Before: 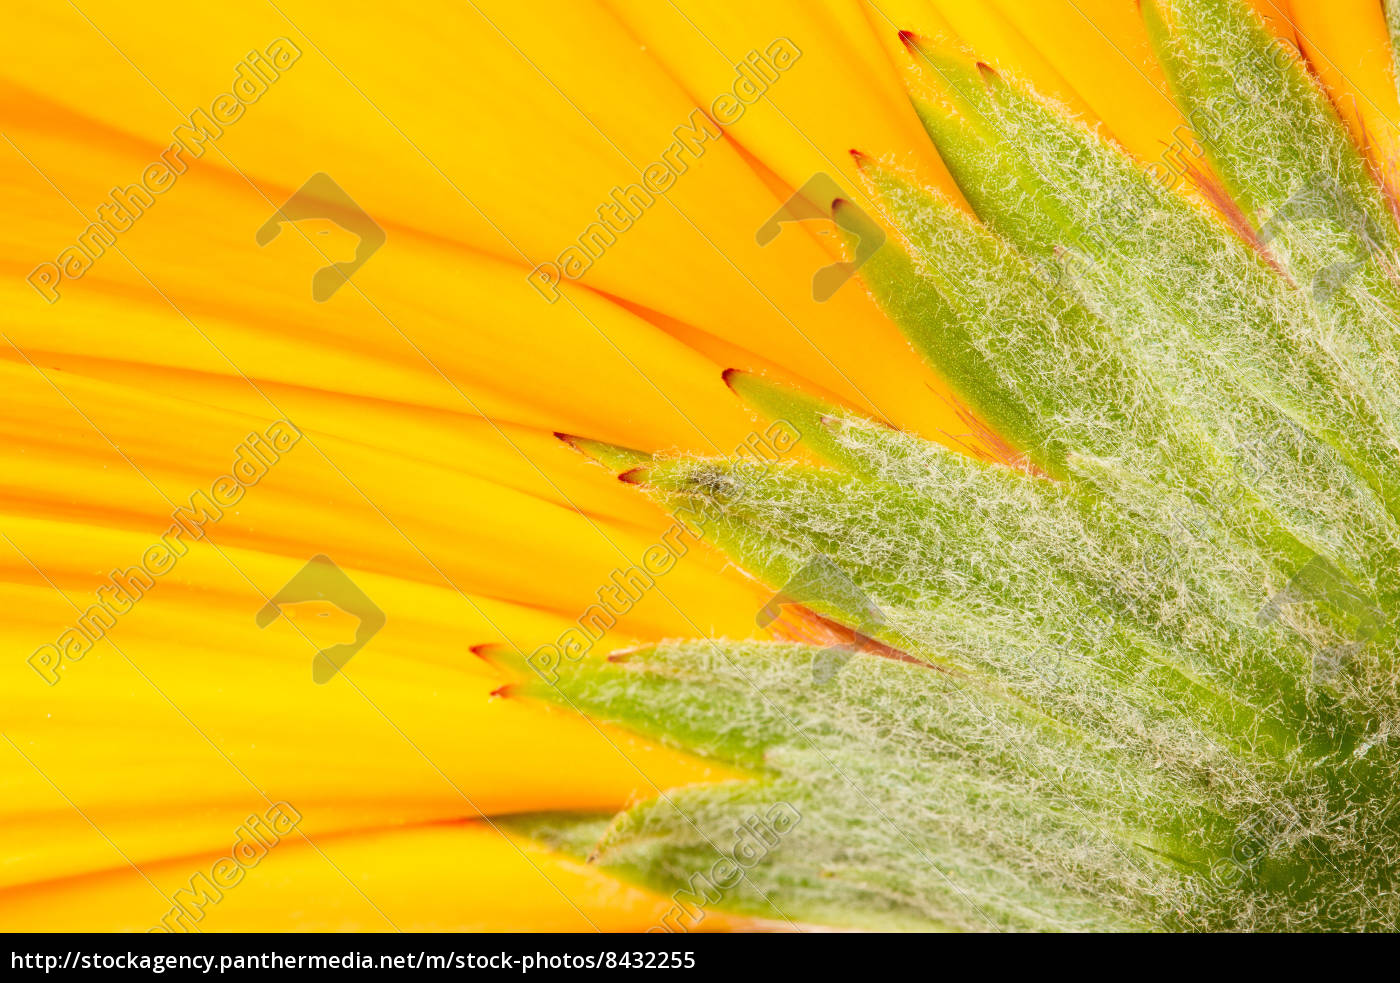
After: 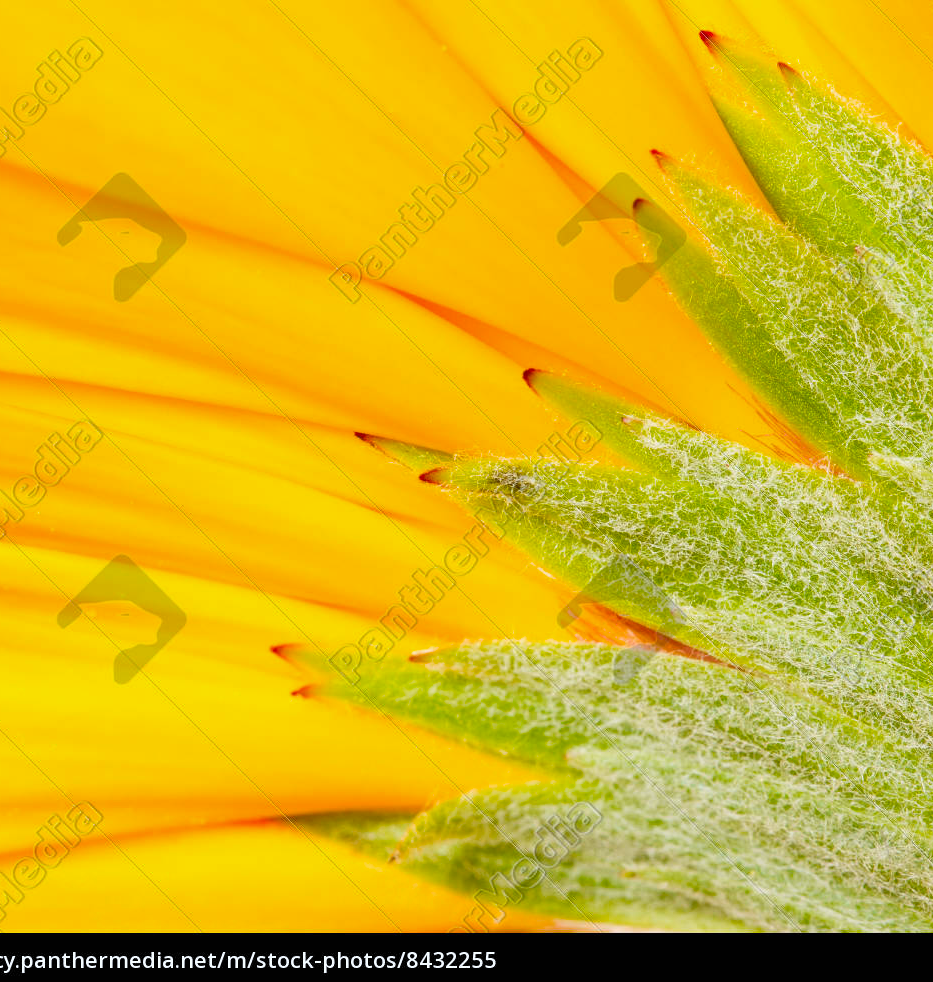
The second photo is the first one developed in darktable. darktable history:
white balance: red 0.976, blue 1.04
crop and rotate: left 14.292%, right 19.041%
color balance rgb: perceptual saturation grading › global saturation 20%, global vibrance 20%
